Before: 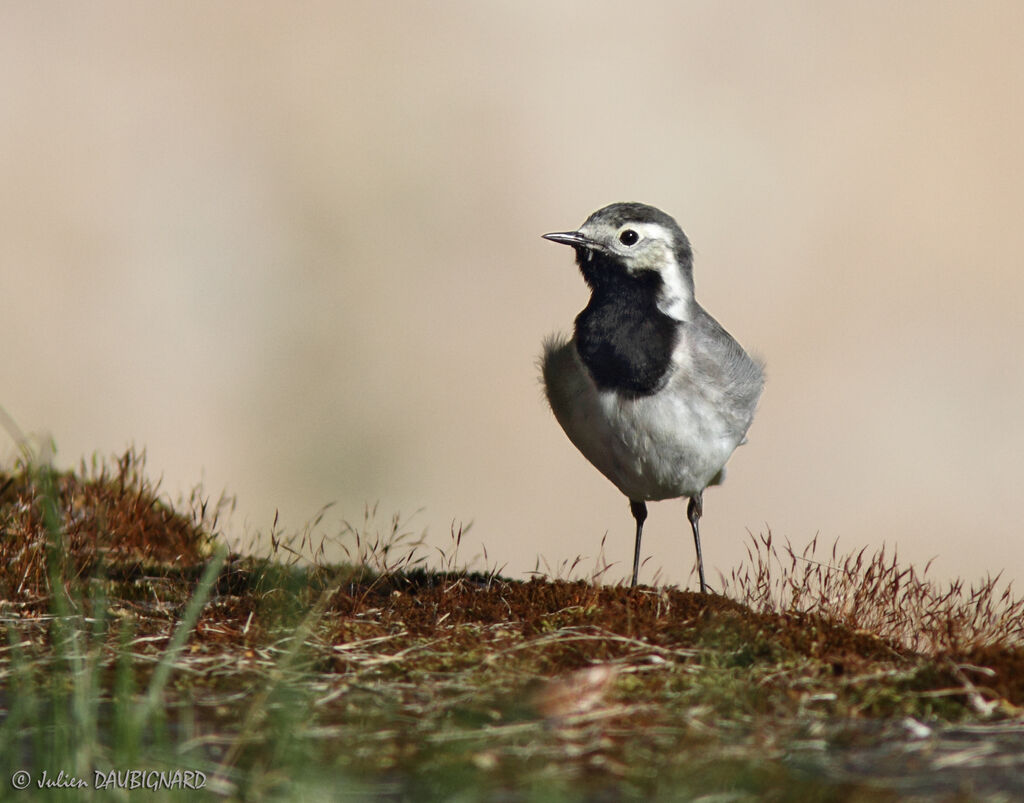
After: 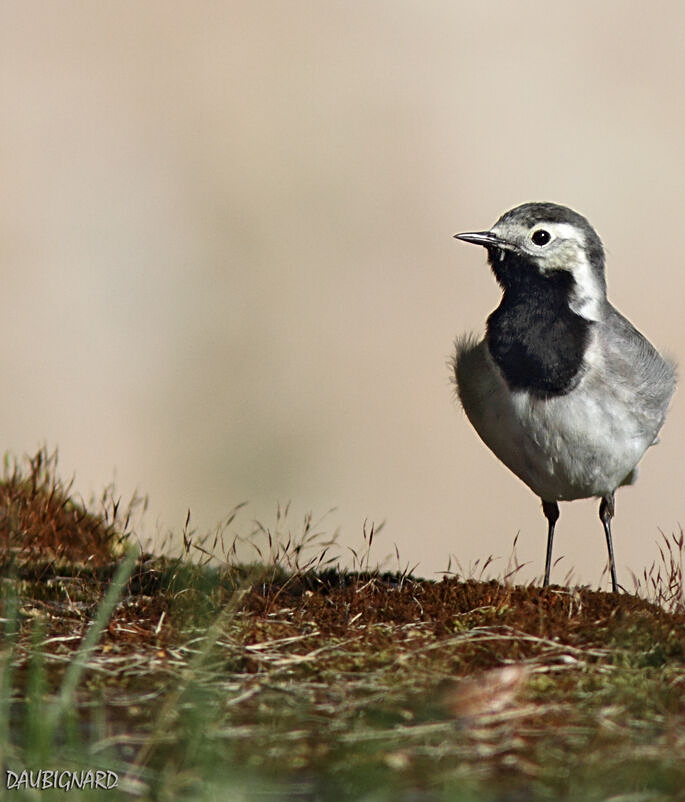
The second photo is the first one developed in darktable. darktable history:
crop and rotate: left 8.691%, right 24.321%
sharpen: radius 2.493, amount 0.328
